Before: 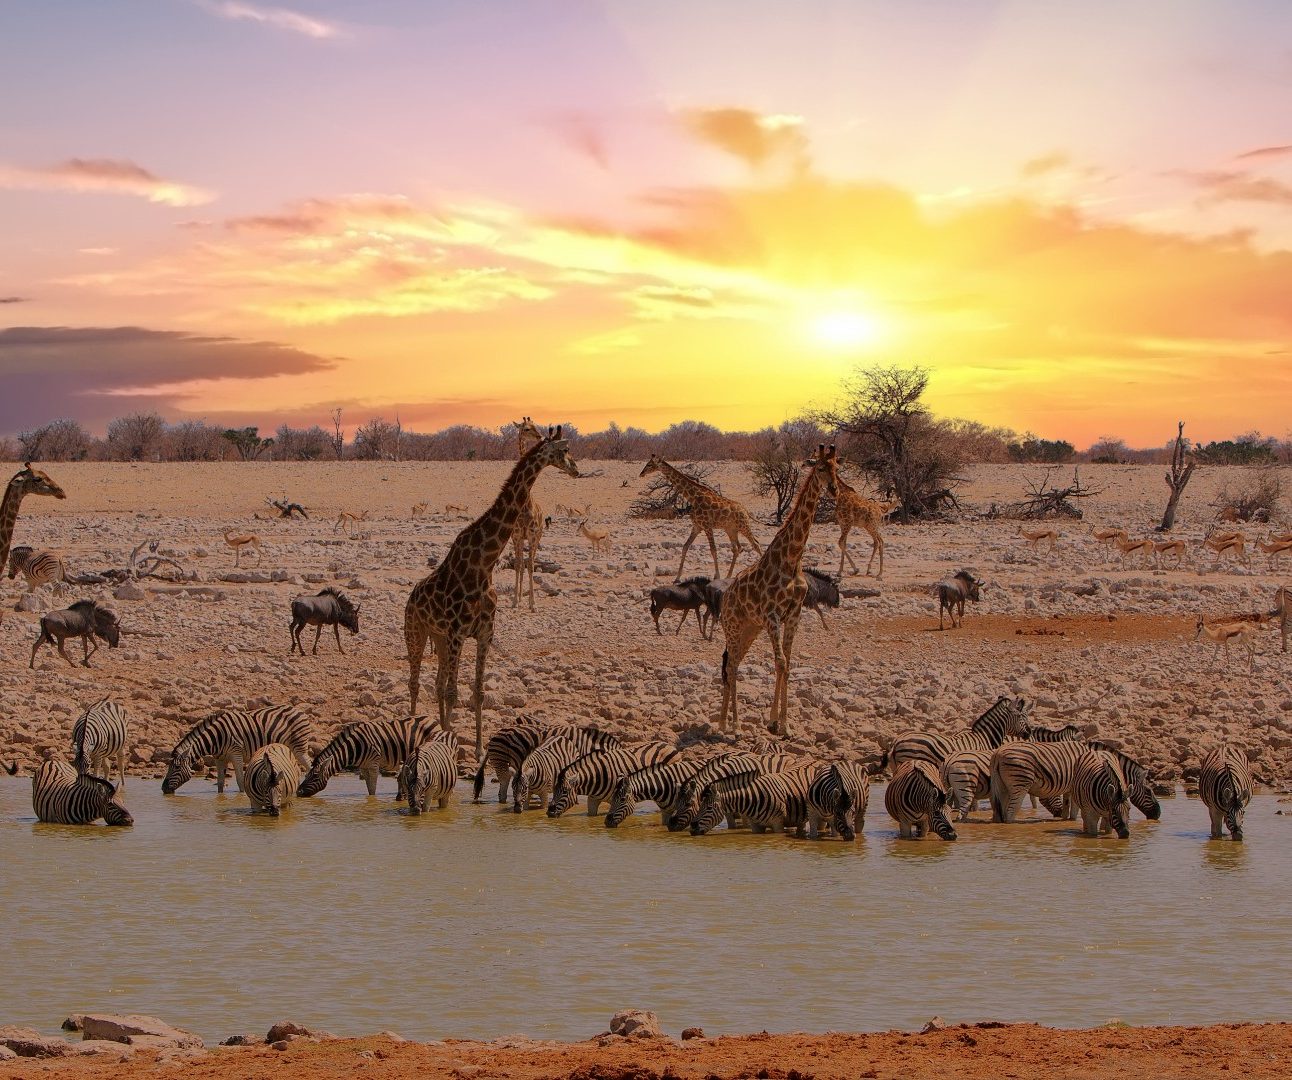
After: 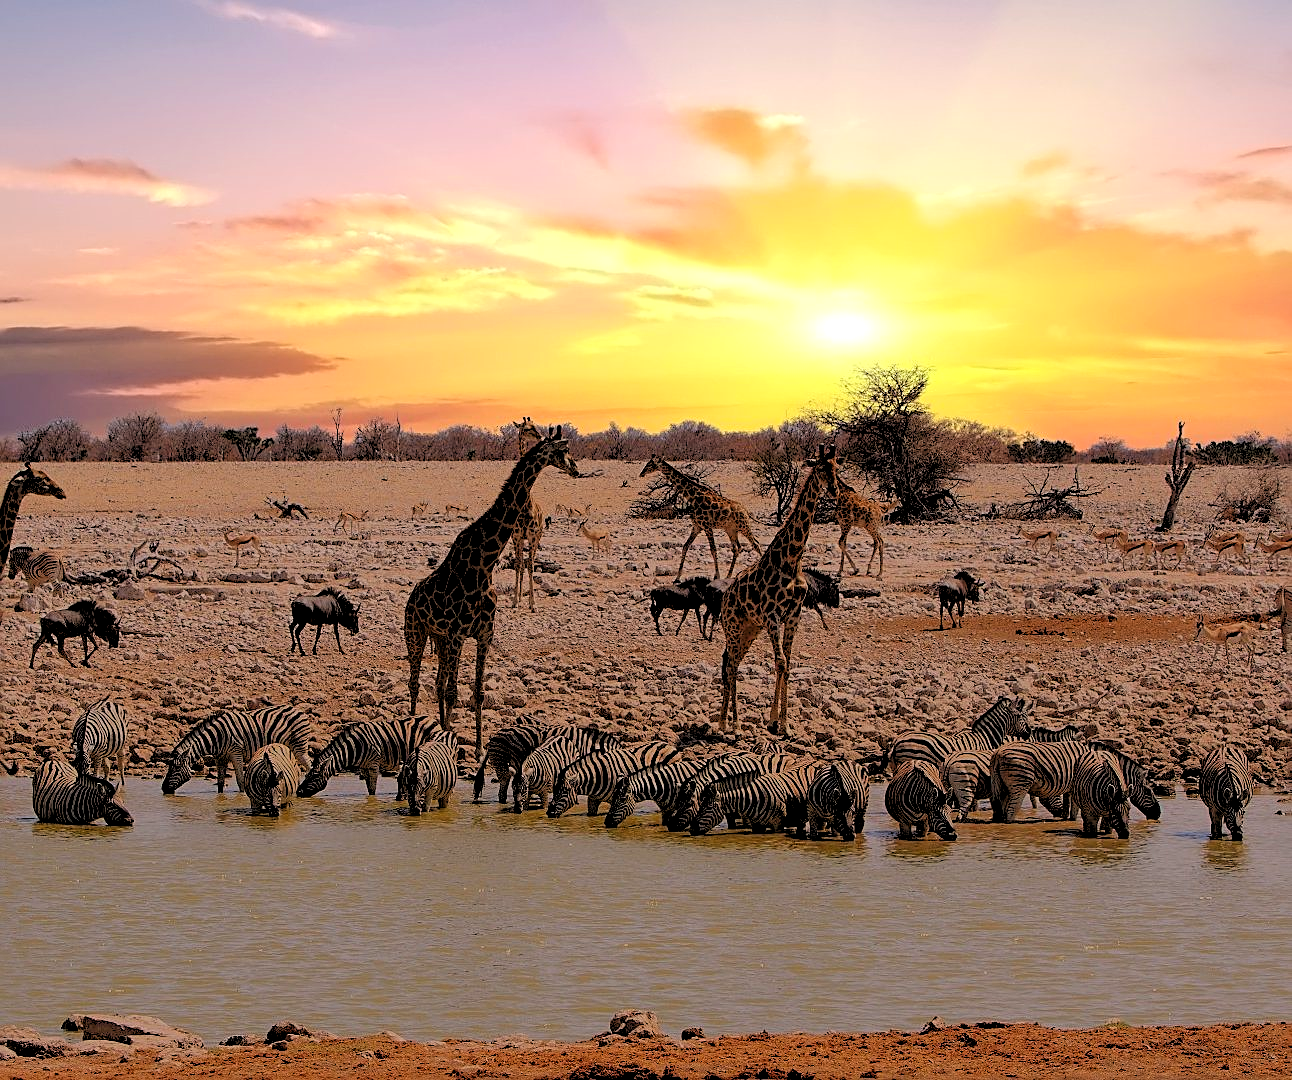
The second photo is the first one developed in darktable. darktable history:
rgb levels: levels [[0.029, 0.461, 0.922], [0, 0.5, 1], [0, 0.5, 1]]
color correction: saturation 1.11
sharpen: on, module defaults
